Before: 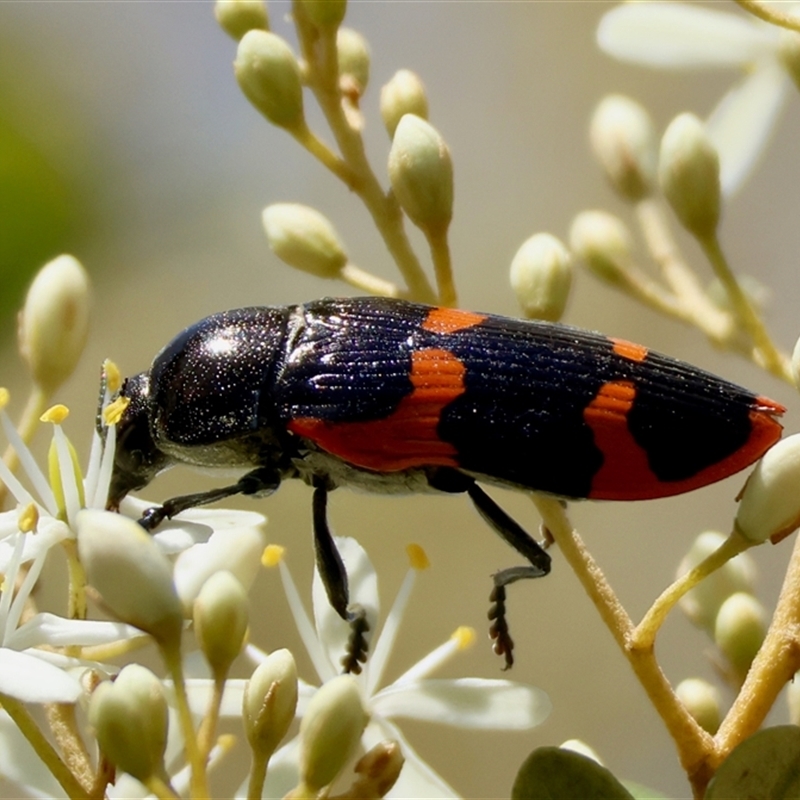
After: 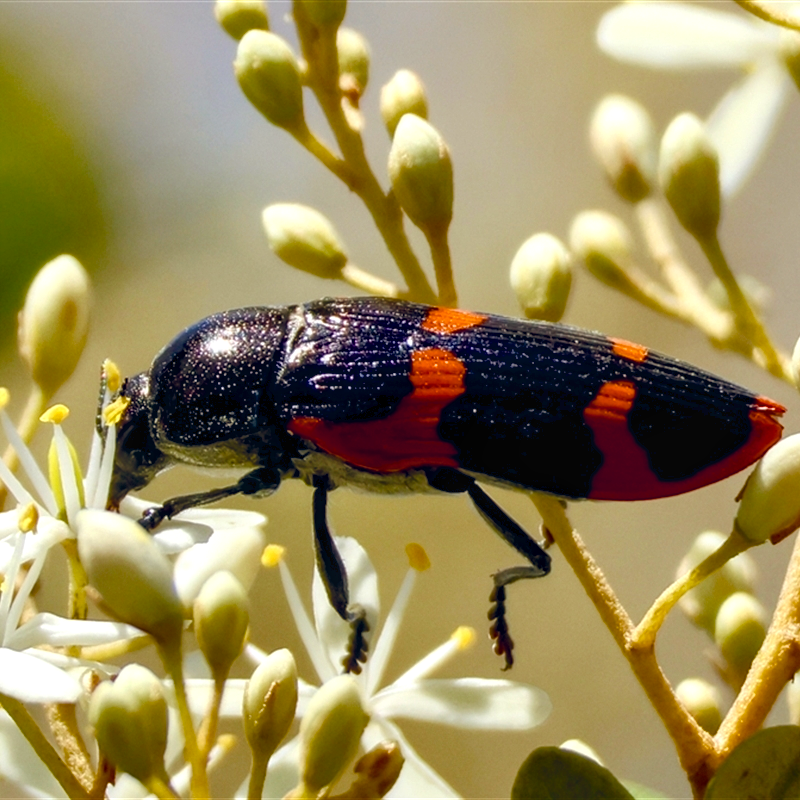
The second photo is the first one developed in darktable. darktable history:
local contrast: on, module defaults
color balance rgb: power › chroma 0.701%, power › hue 60°, global offset › chroma 0.133%, global offset › hue 253.18°, linear chroma grading › global chroma 8.473%, perceptual saturation grading › global saturation -0.09%, perceptual saturation grading › highlights -8.472%, perceptual saturation grading › mid-tones 18.905%, perceptual saturation grading › shadows 28.848%, perceptual brilliance grading › global brilliance 10.621%, perceptual brilliance grading › shadows 14.216%, global vibrance 15.985%, saturation formula JzAzBz (2021)
